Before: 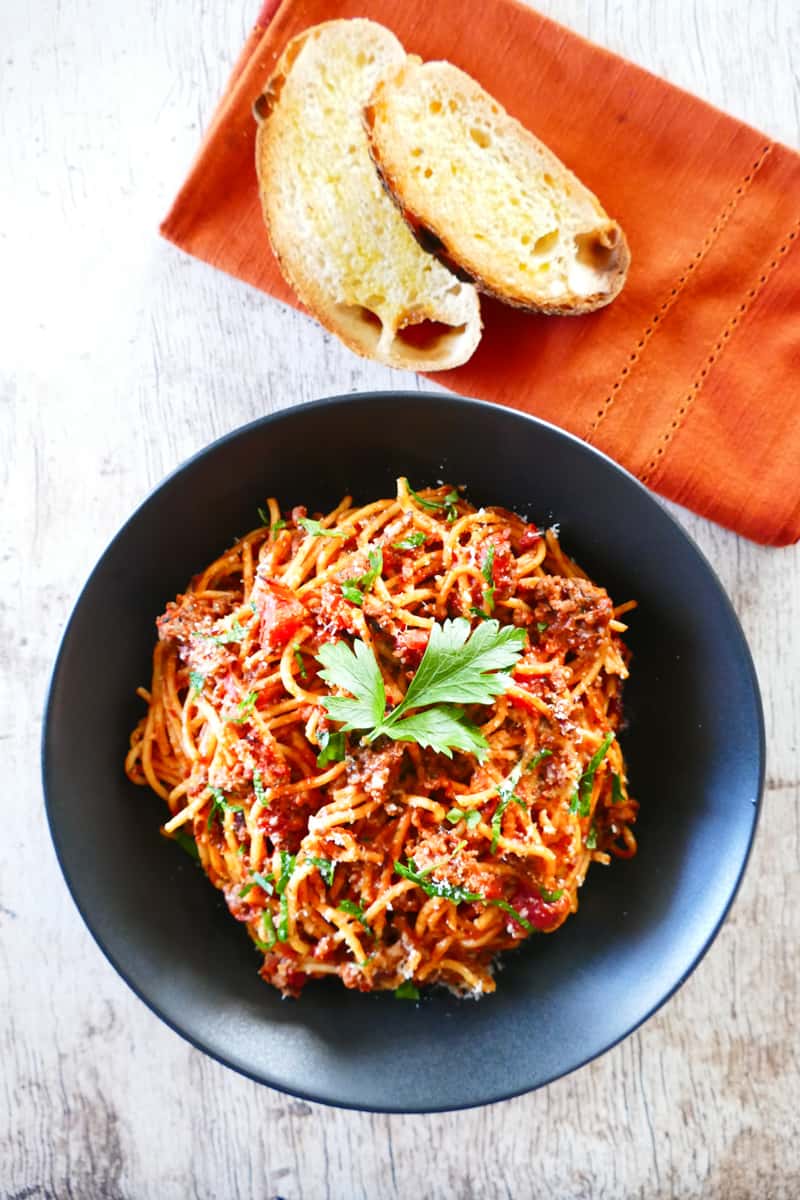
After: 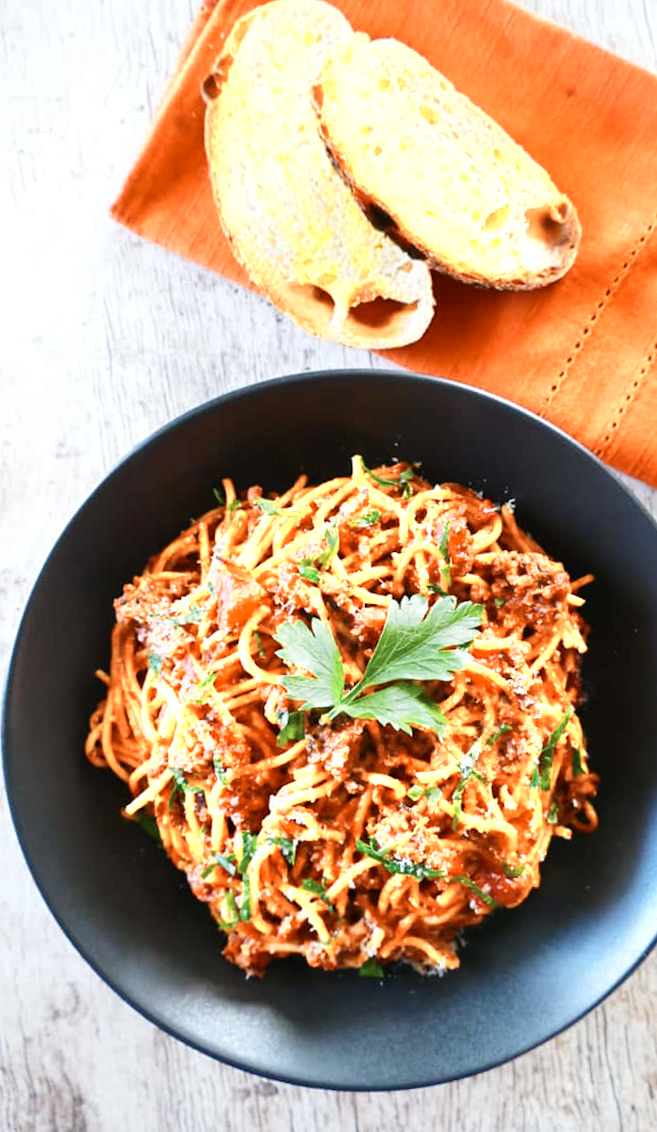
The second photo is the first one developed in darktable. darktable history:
color zones: curves: ch0 [(0.018, 0.548) (0.197, 0.654) (0.425, 0.447) (0.605, 0.658) (0.732, 0.579)]; ch1 [(0.105, 0.531) (0.224, 0.531) (0.386, 0.39) (0.618, 0.456) (0.732, 0.456) (0.956, 0.421)]; ch2 [(0.039, 0.583) (0.215, 0.465) (0.399, 0.544) (0.465, 0.548) (0.614, 0.447) (0.724, 0.43) (0.882, 0.623) (0.956, 0.632)]
exposure: compensate highlight preservation false
crop and rotate: angle 1°, left 4.281%, top 0.642%, right 11.383%, bottom 2.486%
